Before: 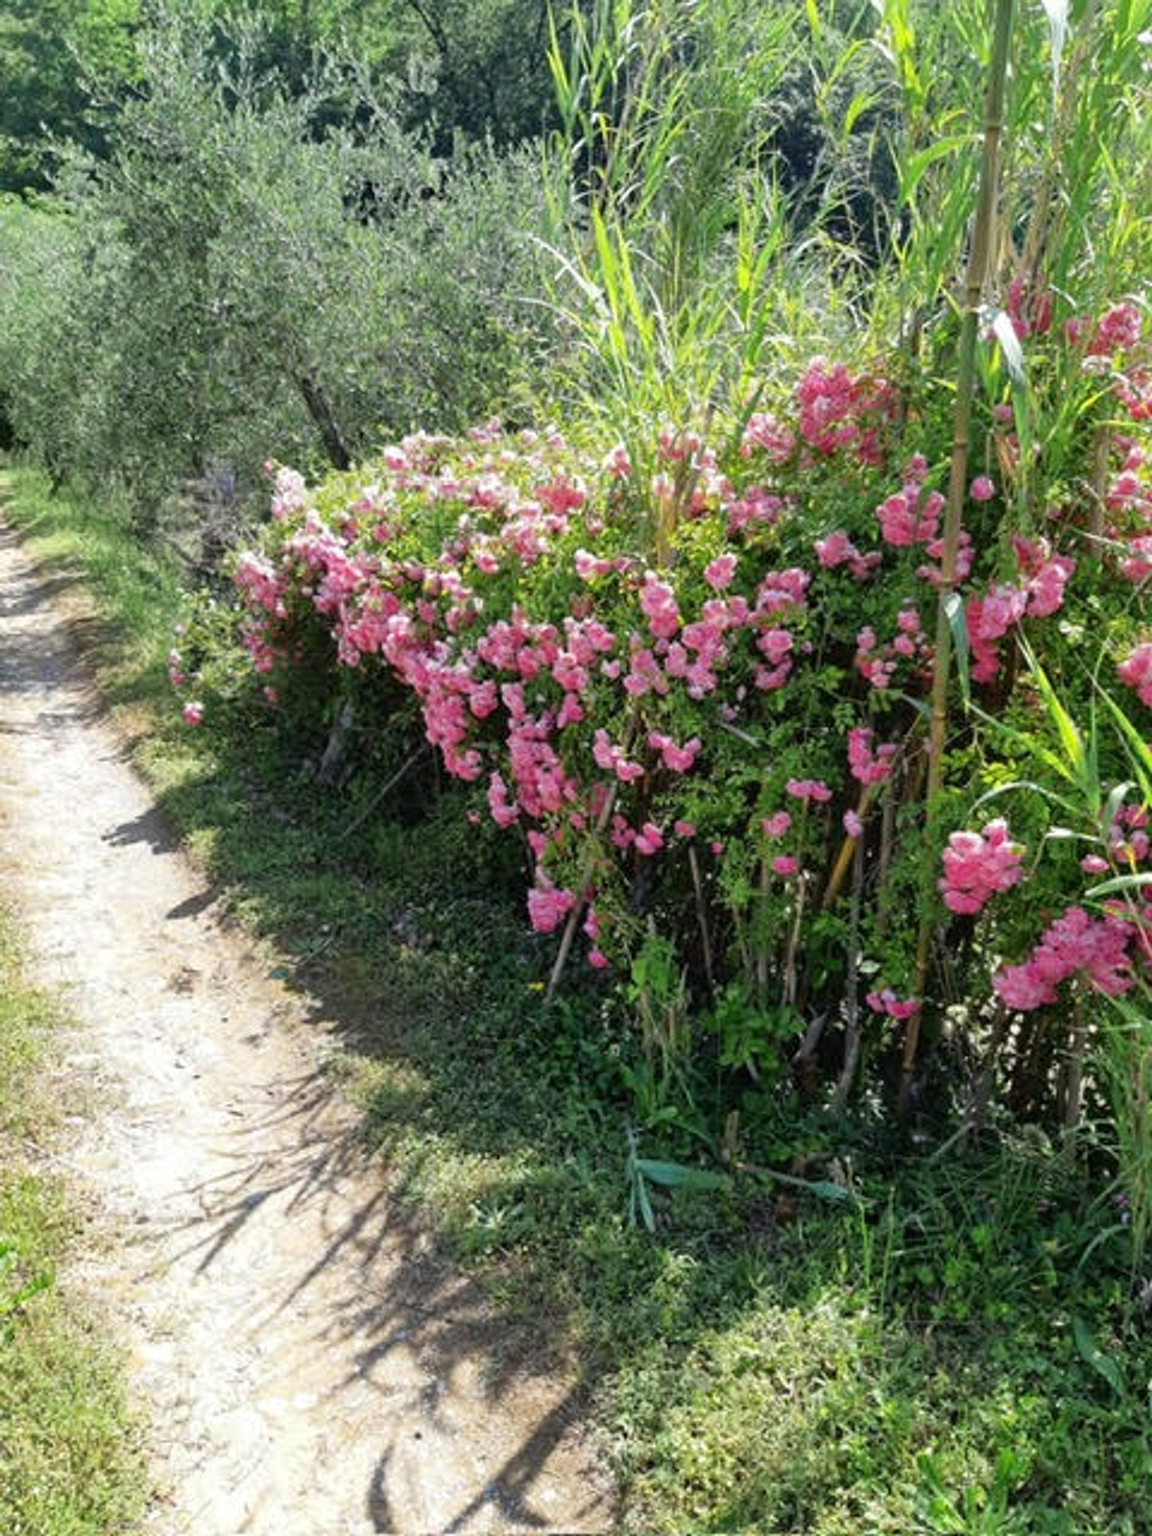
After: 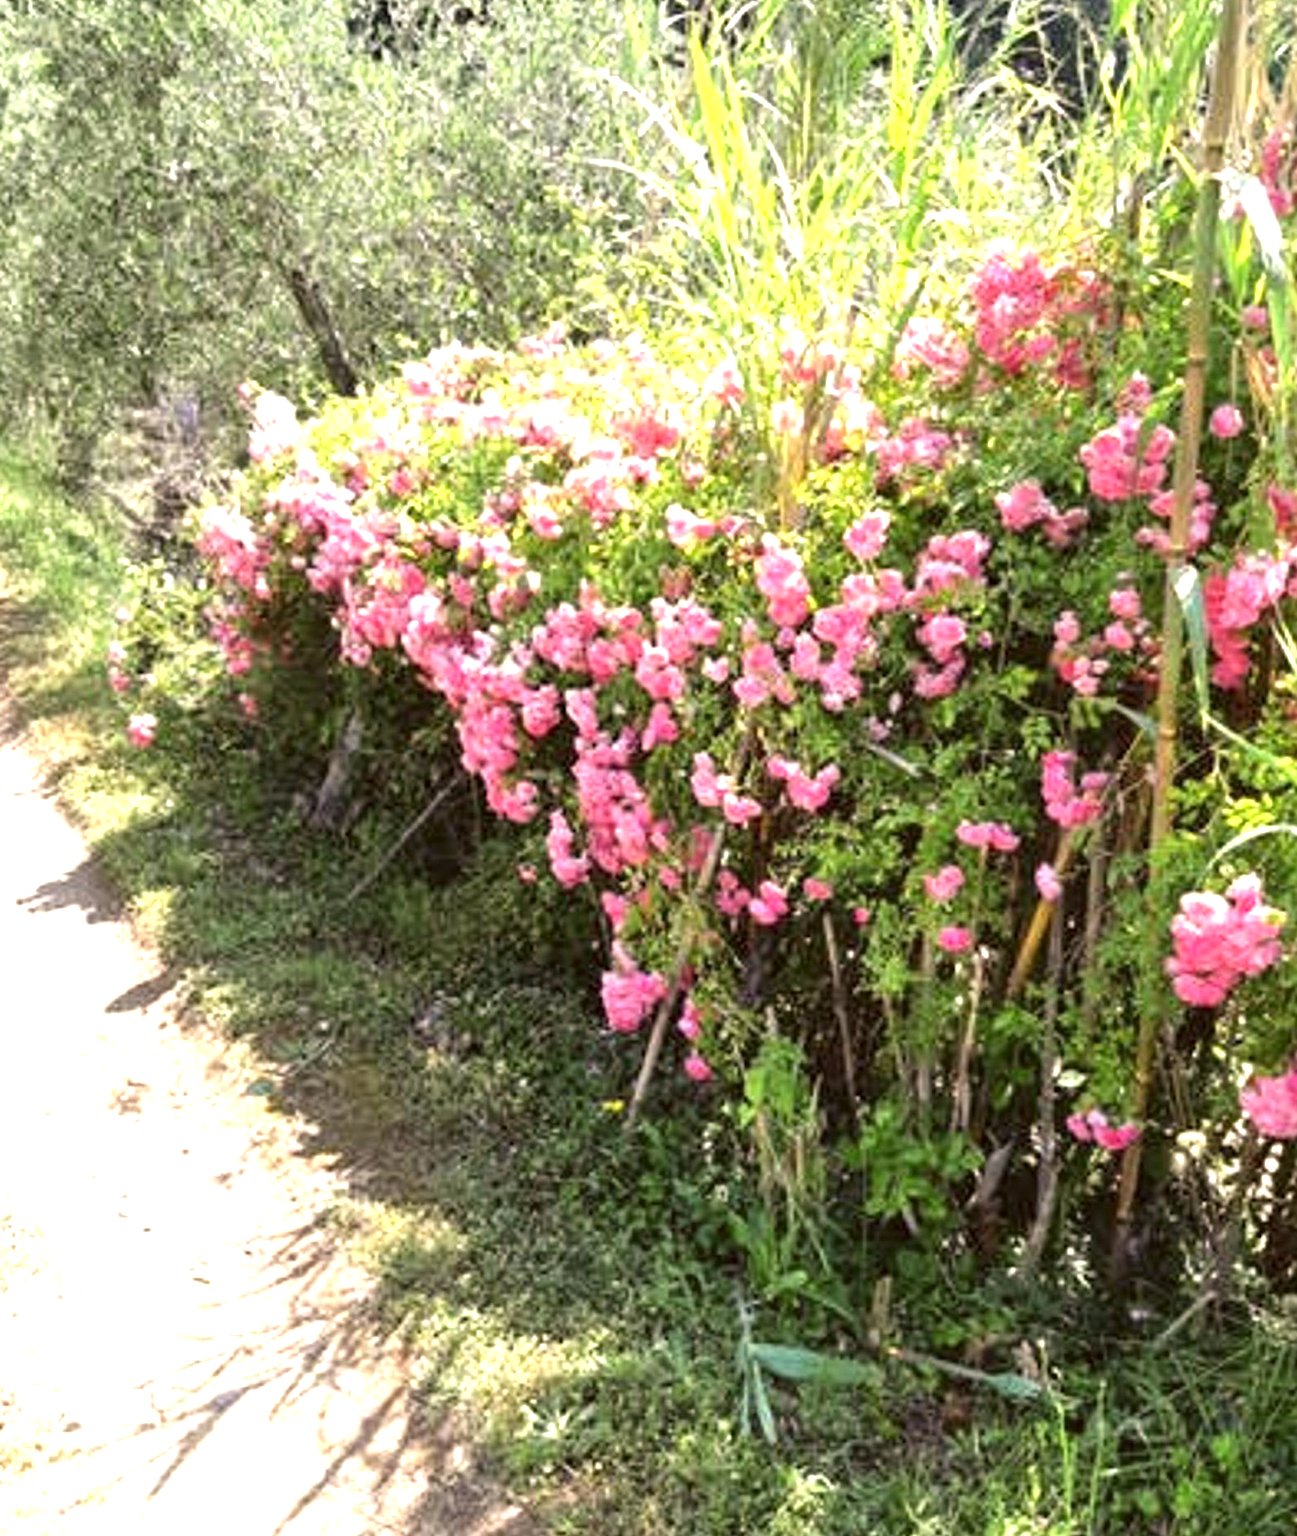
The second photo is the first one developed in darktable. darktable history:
exposure: black level correction 0, exposure 1.2 EV, compensate exposure bias true, compensate highlight preservation false
crop: left 7.856%, top 11.836%, right 10.12%, bottom 15.387%
color correction: highlights a* 6.27, highlights b* 8.19, shadows a* 5.94, shadows b* 7.23, saturation 0.9
